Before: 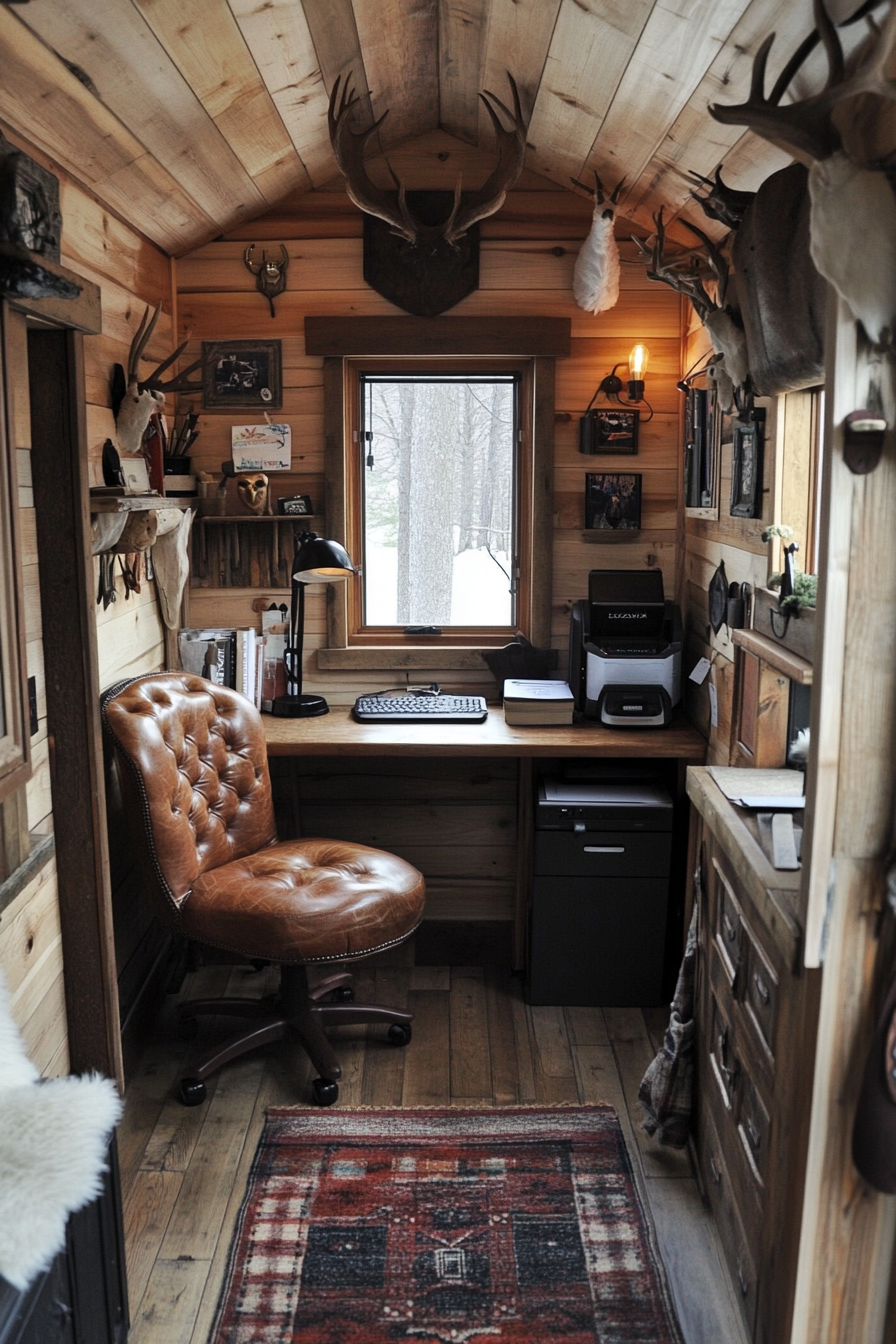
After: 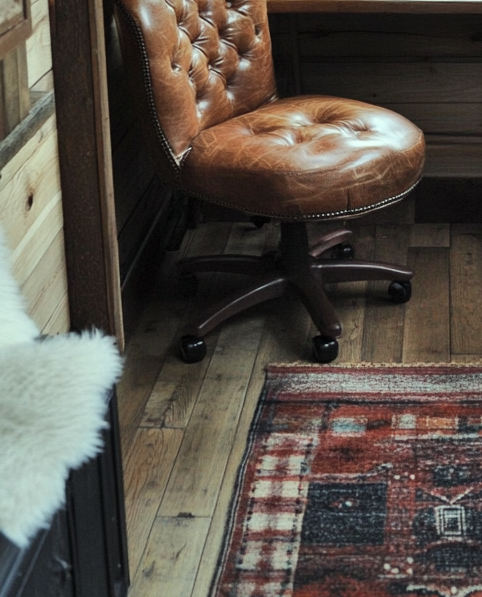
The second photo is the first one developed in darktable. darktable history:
color correction: highlights a* -7.85, highlights b* 3.27
shadows and highlights: soften with gaussian
crop and rotate: top 55.357%, right 46.181%, bottom 0.166%
